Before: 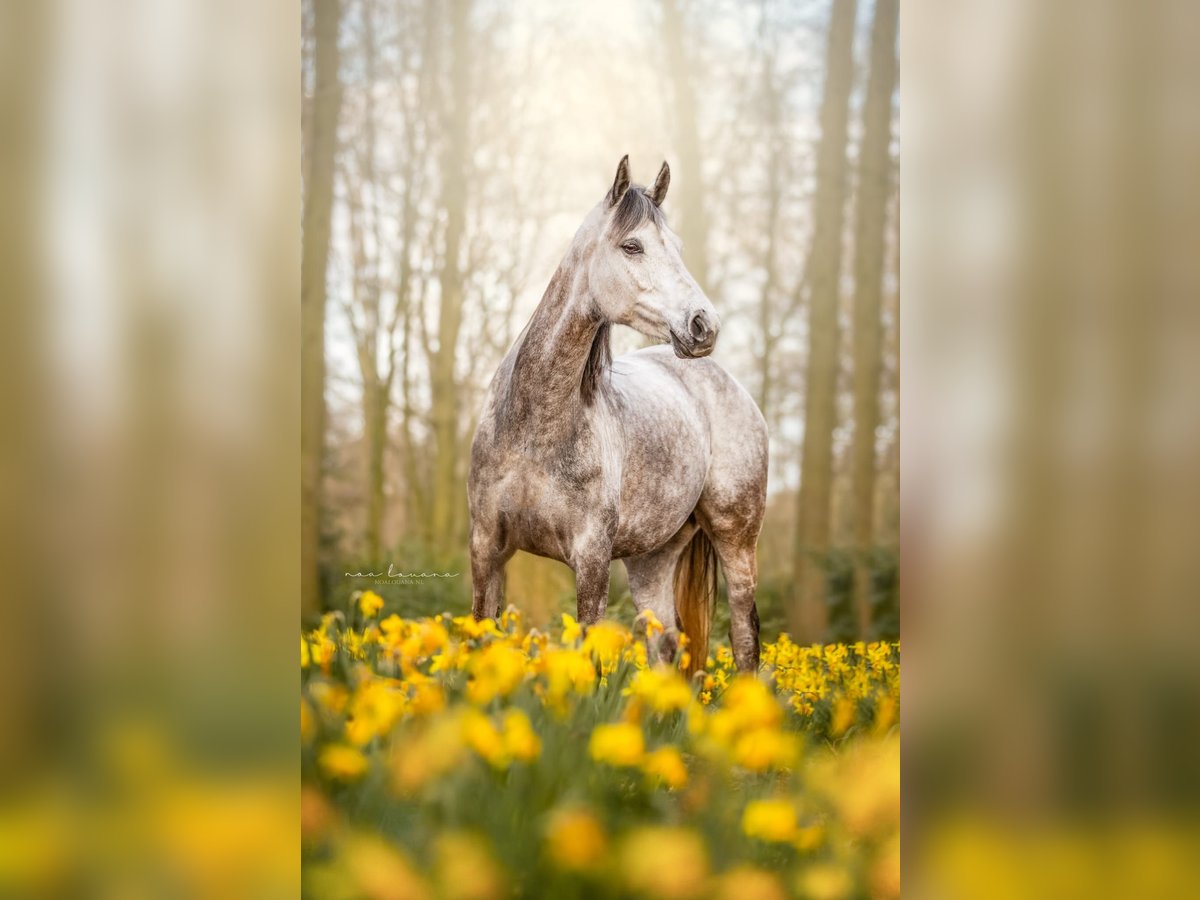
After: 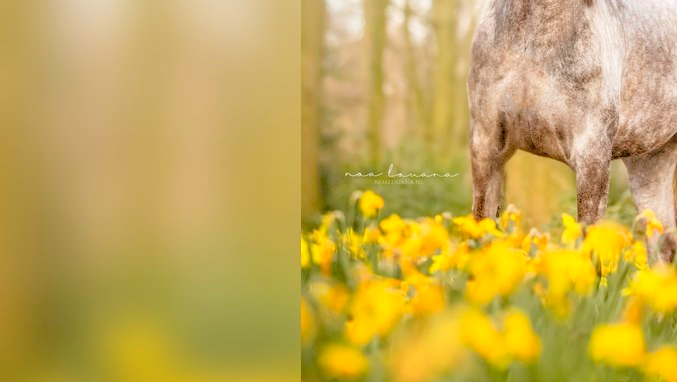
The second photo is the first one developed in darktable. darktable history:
levels: levels [0.072, 0.414, 0.976]
crop: top 44.496%, right 43.573%, bottom 13.031%
